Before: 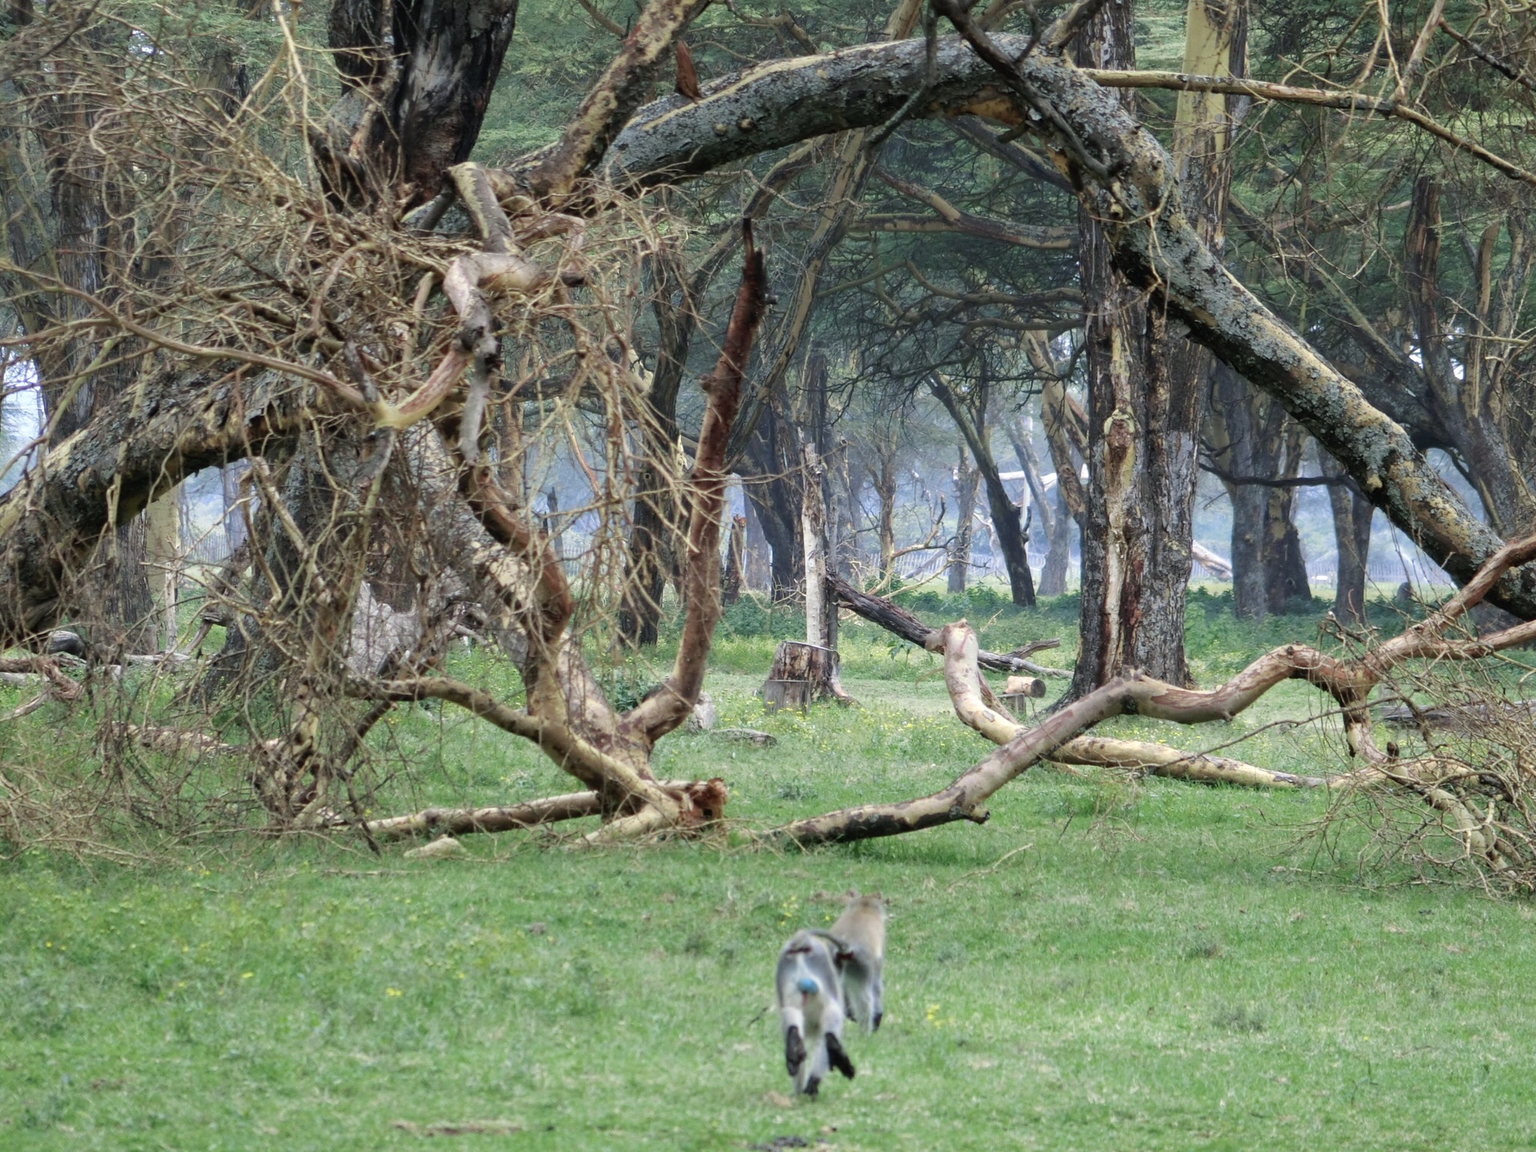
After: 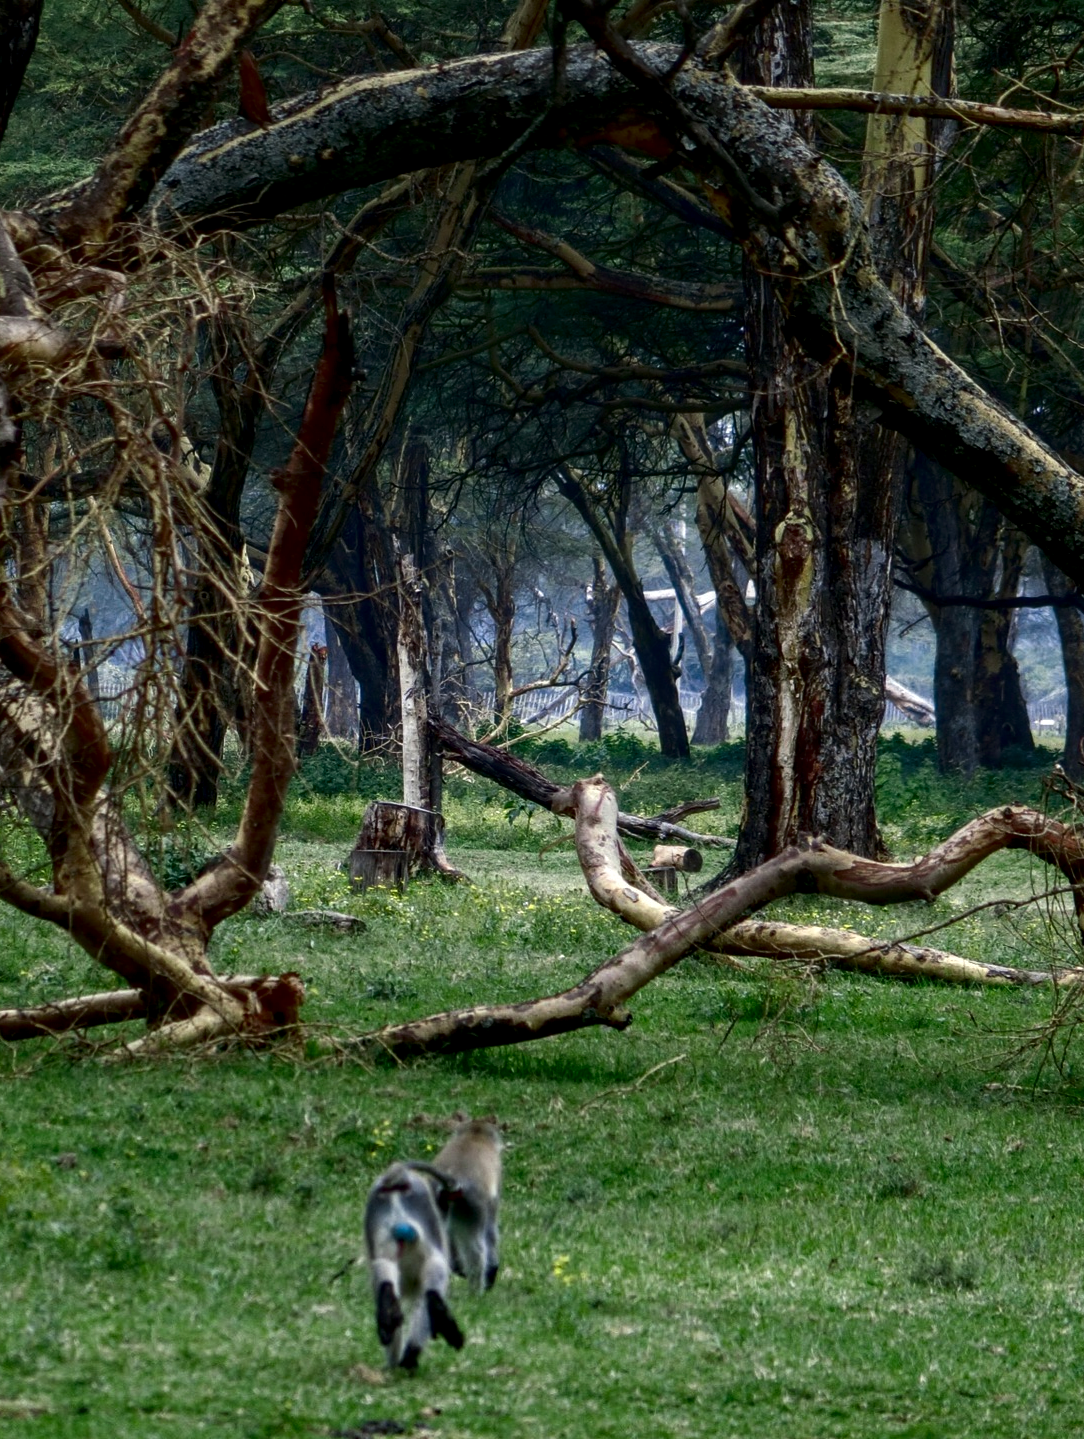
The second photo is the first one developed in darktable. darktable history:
crop: left 31.512%, top 0.005%, right 11.997%
contrast brightness saturation: contrast 0.09, brightness -0.58, saturation 0.167
local contrast: on, module defaults
